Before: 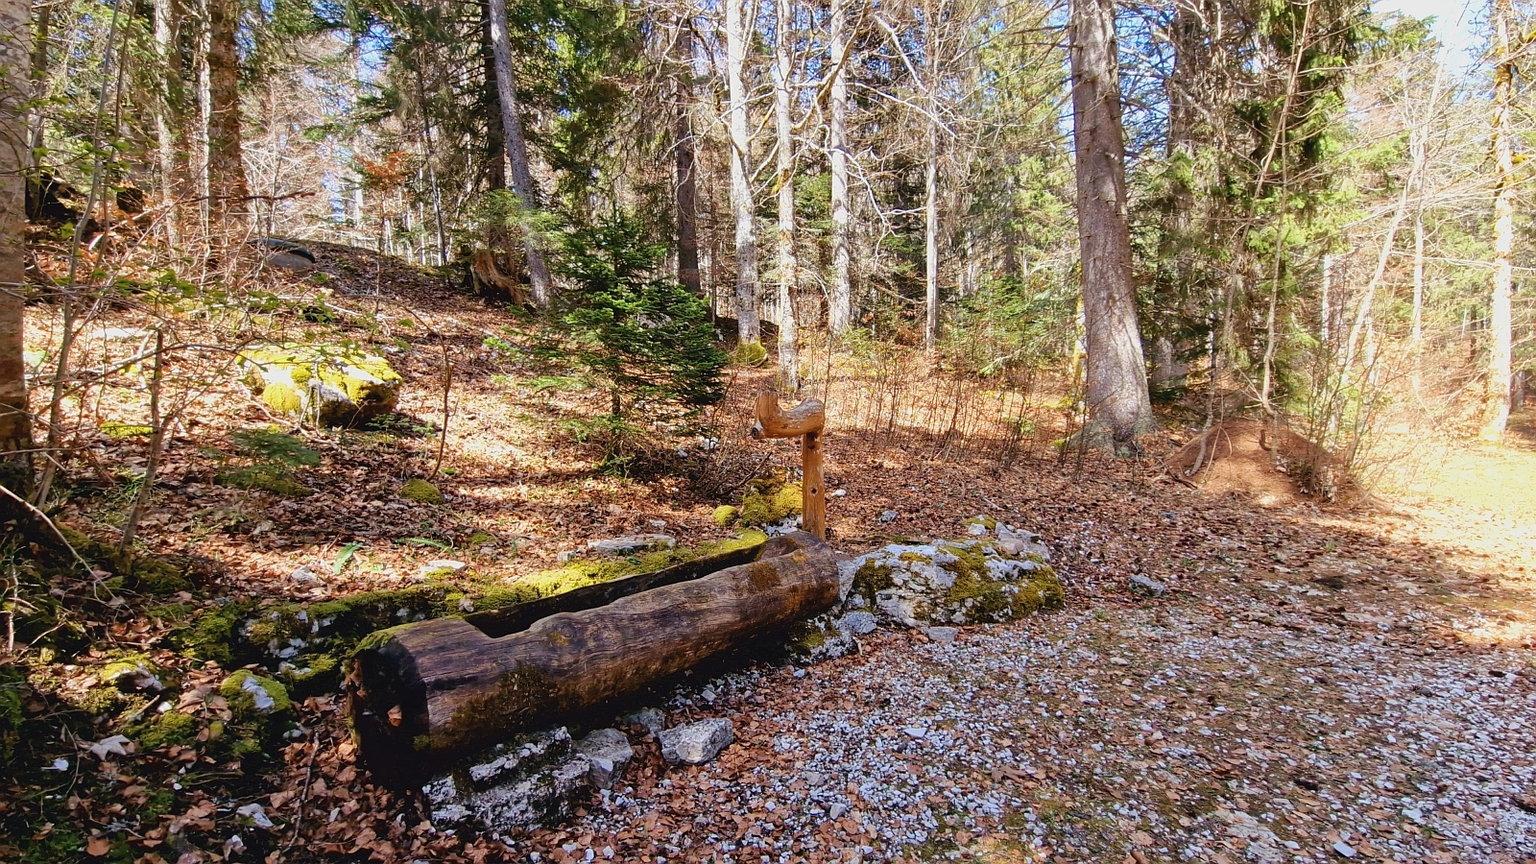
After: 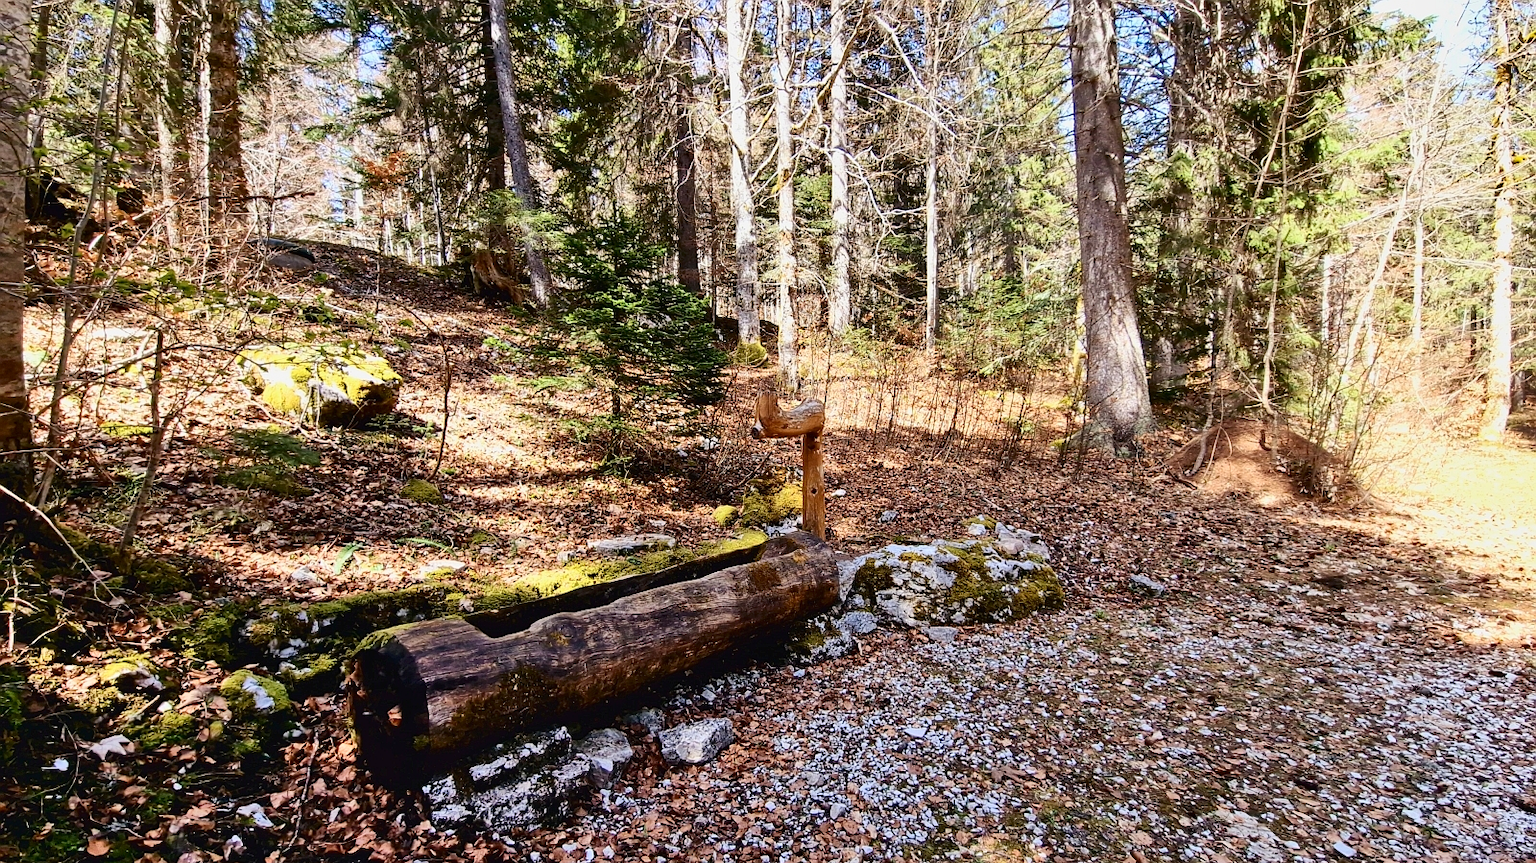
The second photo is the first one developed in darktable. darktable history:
contrast brightness saturation: contrast 0.278
exposure: exposure -0.029 EV, compensate highlight preservation false
crop: bottom 0.062%
shadows and highlights: soften with gaussian
